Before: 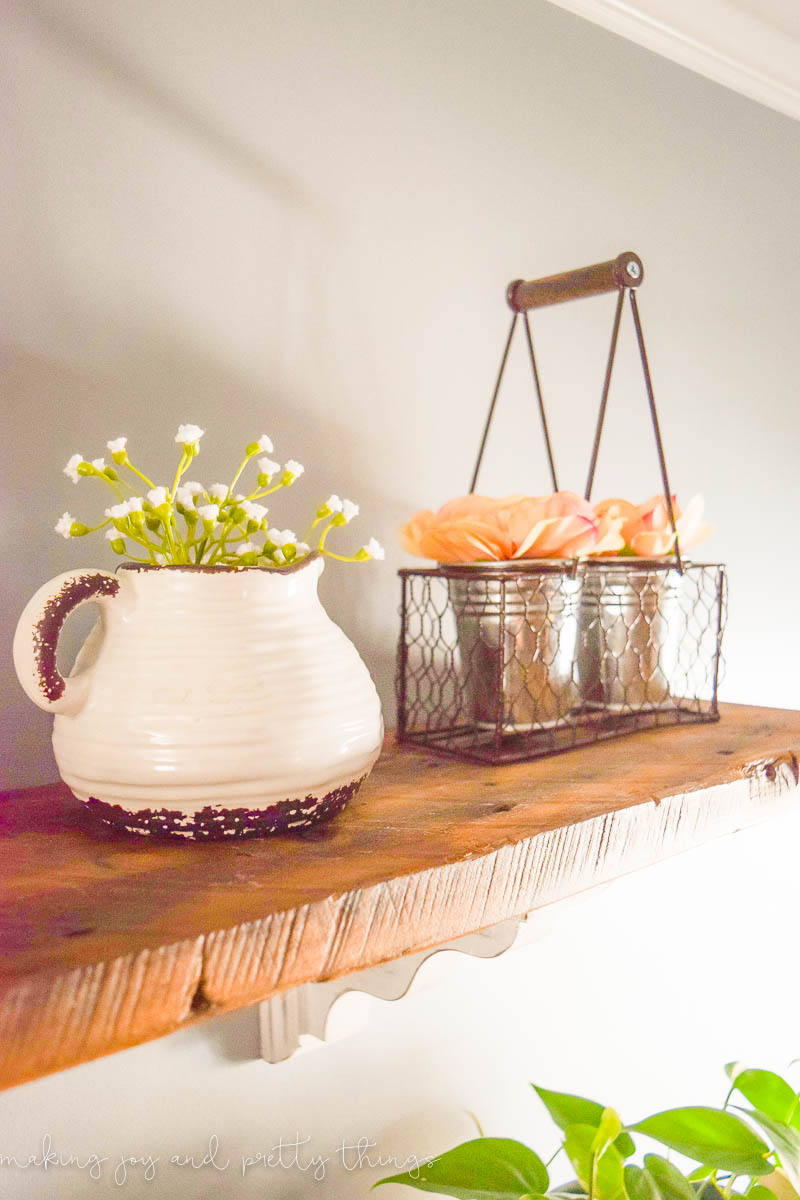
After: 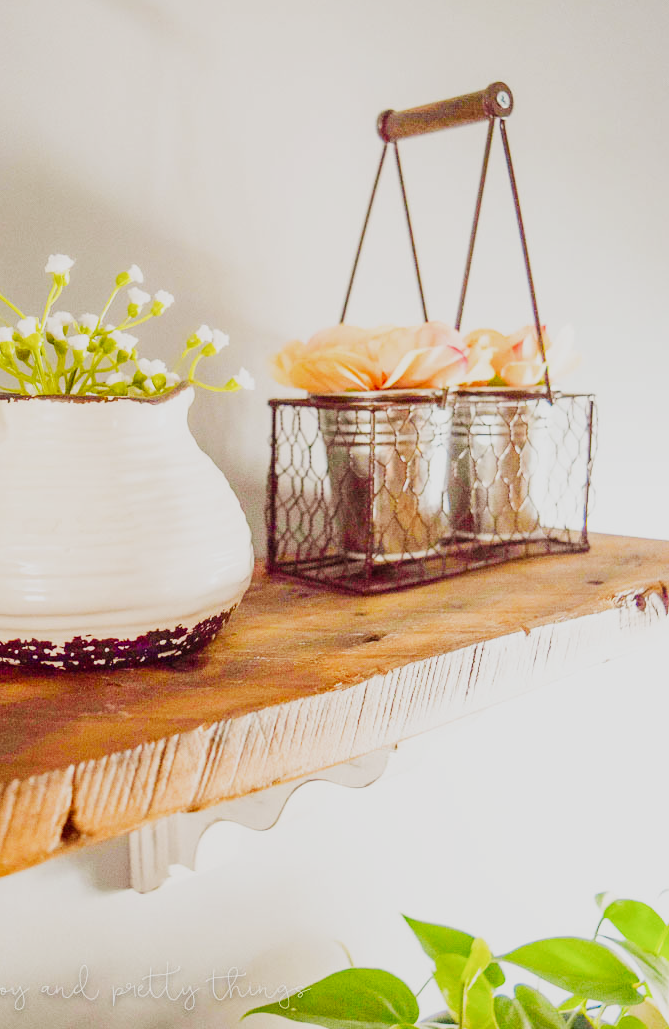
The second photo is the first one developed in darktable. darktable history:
sigmoid: contrast 1.69, skew -0.23, preserve hue 0%, red attenuation 0.1, red rotation 0.035, green attenuation 0.1, green rotation -0.017, blue attenuation 0.15, blue rotation -0.052, base primaries Rec2020
crop: left 16.315%, top 14.246%
